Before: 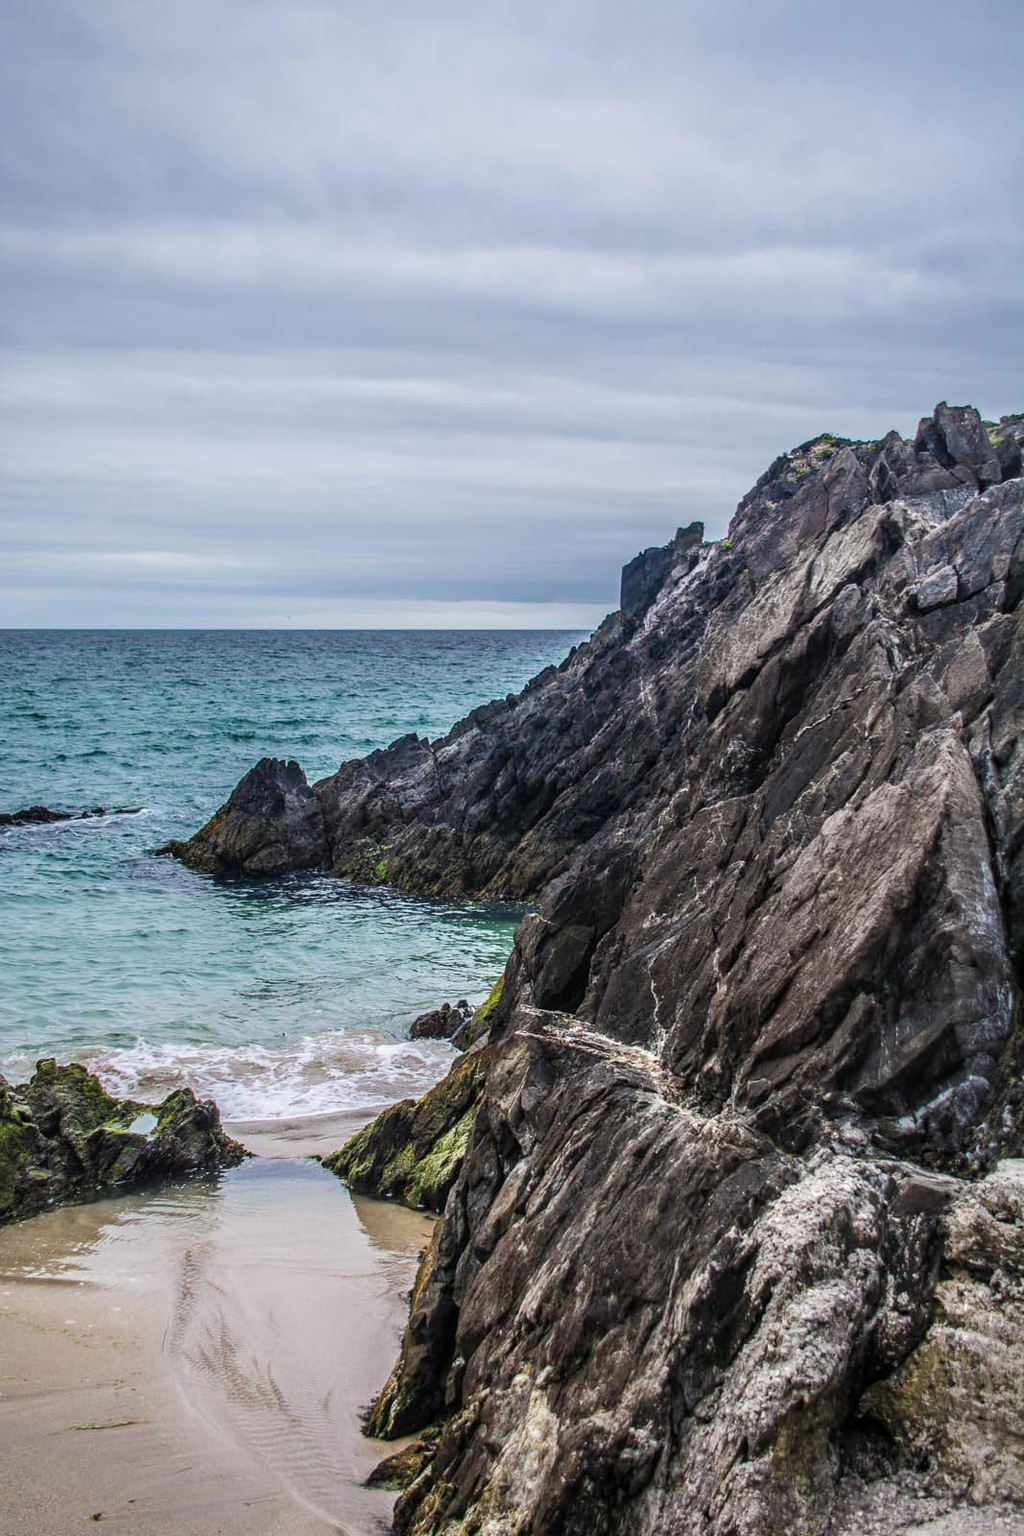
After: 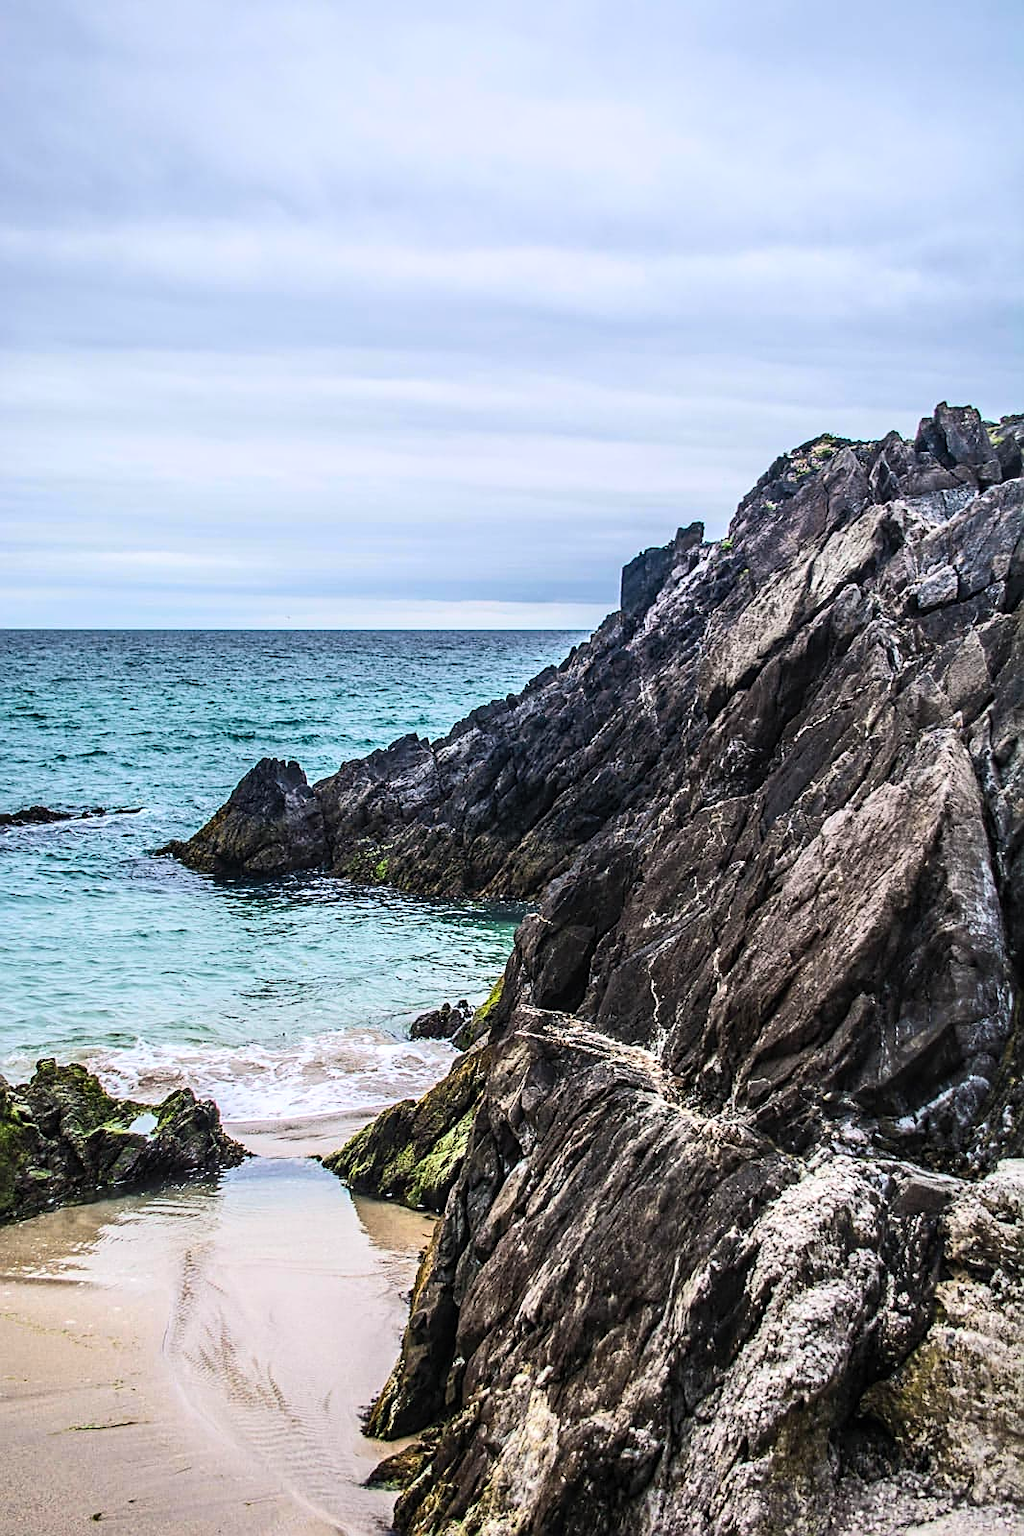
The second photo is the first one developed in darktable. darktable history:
exposure: exposure -0.21 EV, compensate highlight preservation false
tone equalizer: -8 EV -0.417 EV, -7 EV -0.389 EV, -6 EV -0.333 EV, -5 EV -0.222 EV, -3 EV 0.222 EV, -2 EV 0.333 EV, -1 EV 0.389 EV, +0 EV 0.417 EV, edges refinement/feathering 500, mask exposure compensation -1.57 EV, preserve details no
contrast brightness saturation: contrast 0.2, brightness 0.16, saturation 0.22
sharpen: on, module defaults
